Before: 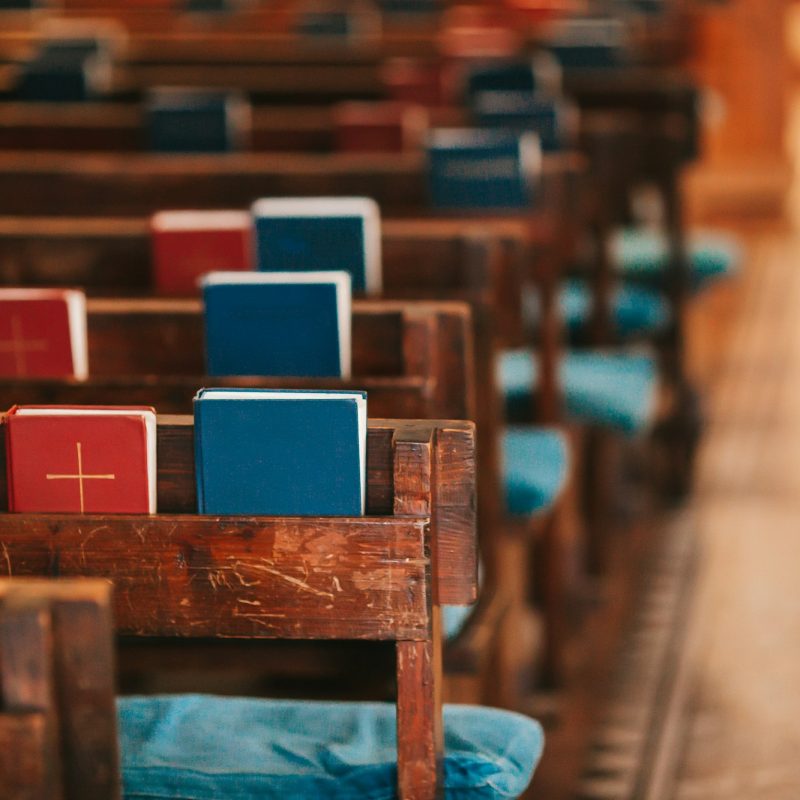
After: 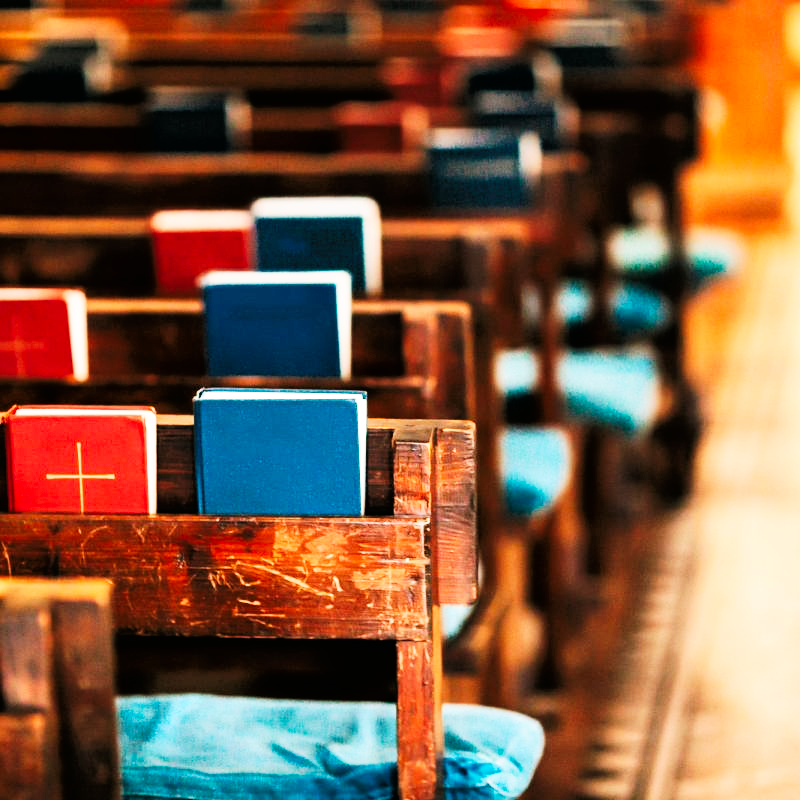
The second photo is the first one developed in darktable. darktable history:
base curve: curves: ch0 [(0, 0) (0.007, 0.004) (0.027, 0.03) (0.046, 0.07) (0.207, 0.54) (0.442, 0.872) (0.673, 0.972) (1, 1)], preserve colors none
tone curve: curves: ch0 [(0, 0) (0.118, 0.034) (0.182, 0.124) (0.265, 0.214) (0.504, 0.508) (0.783, 0.825) (1, 1)], color space Lab, linked channels, preserve colors none
